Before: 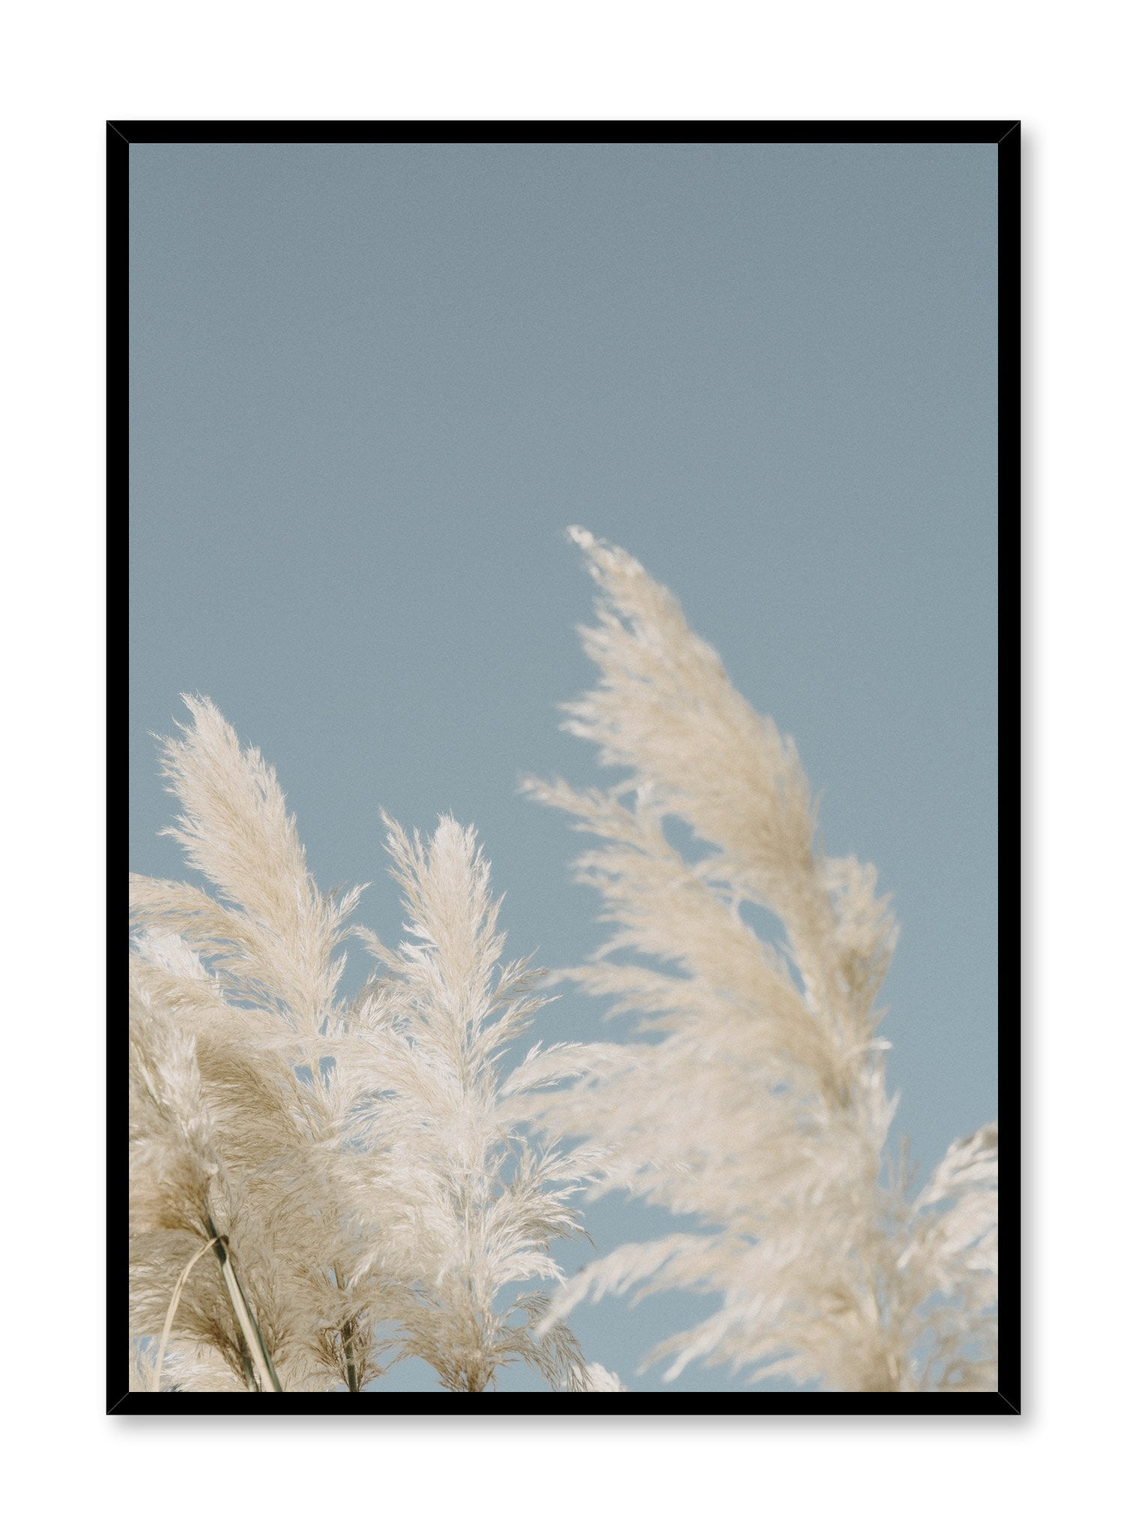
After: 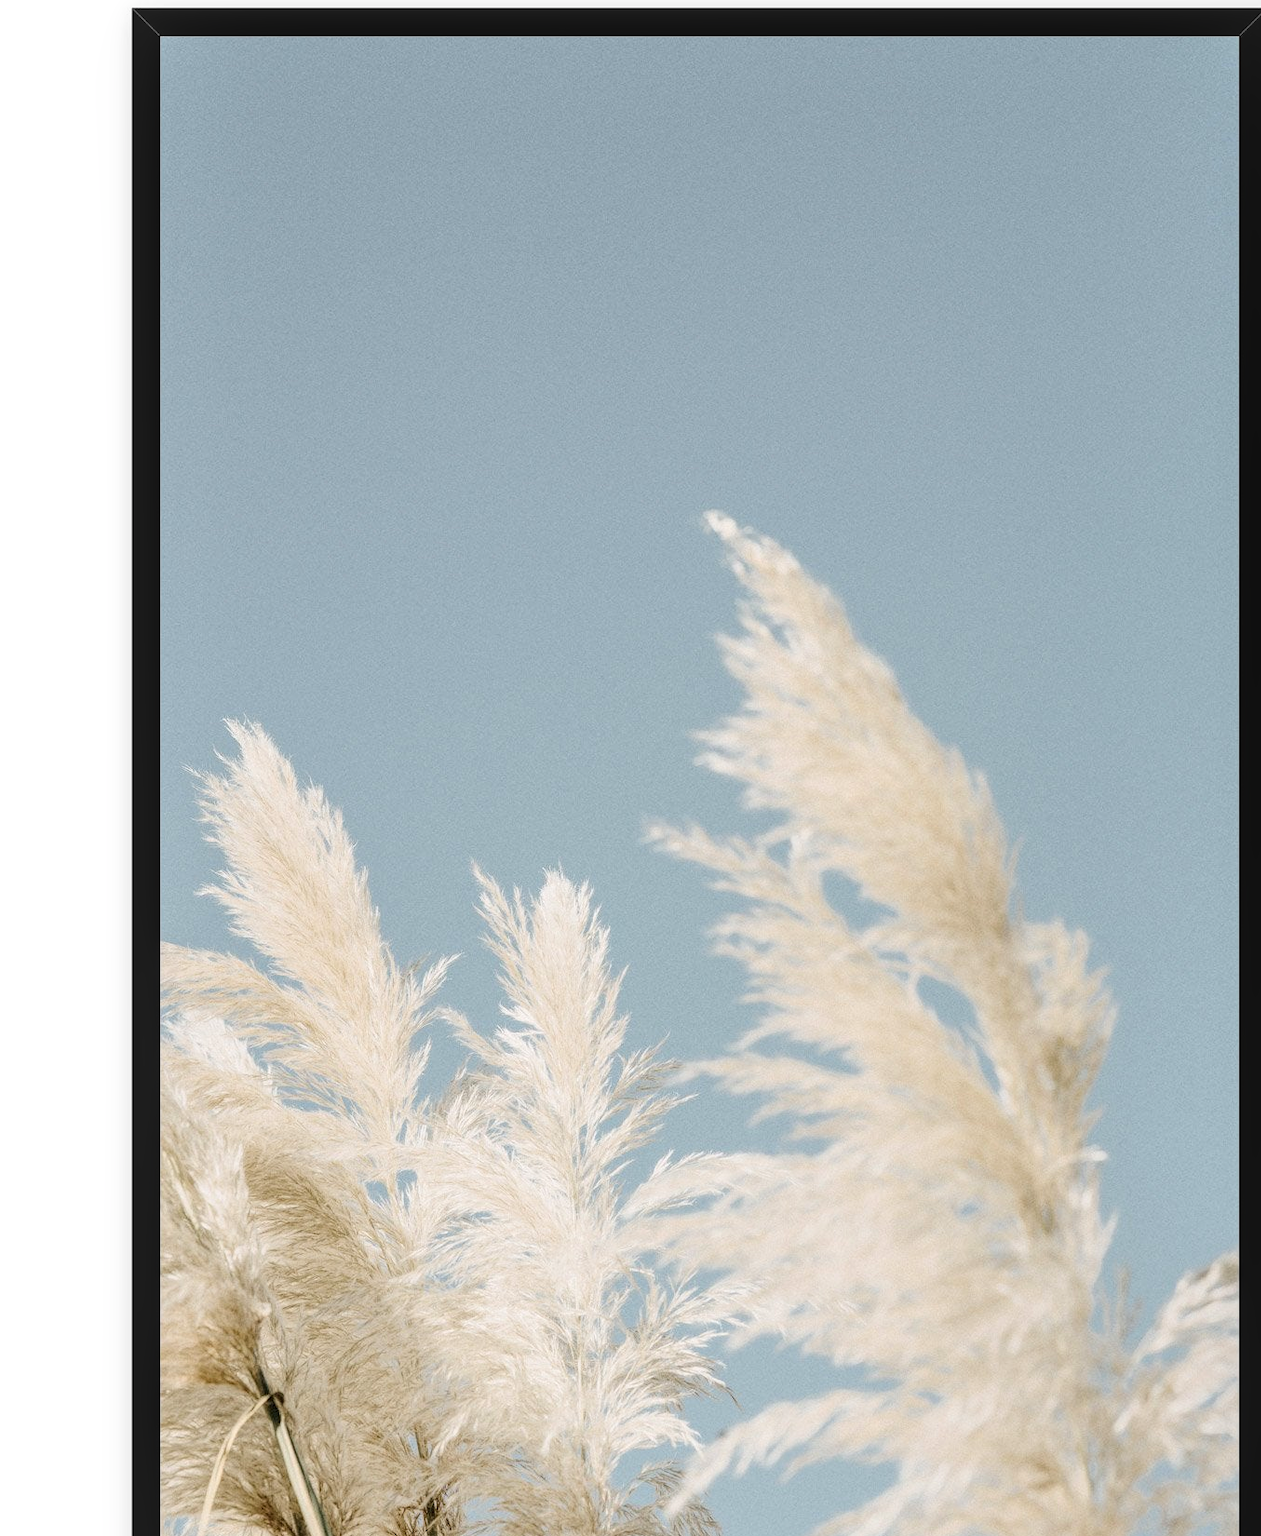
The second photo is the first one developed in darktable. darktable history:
crop: top 7.429%, right 9.824%, bottom 11.998%
local contrast: detail 130%
tone curve: curves: ch0 [(0, 0) (0.004, 0.001) (0.133, 0.112) (0.325, 0.362) (0.832, 0.893) (1, 1)], color space Lab, linked channels, preserve colors none
